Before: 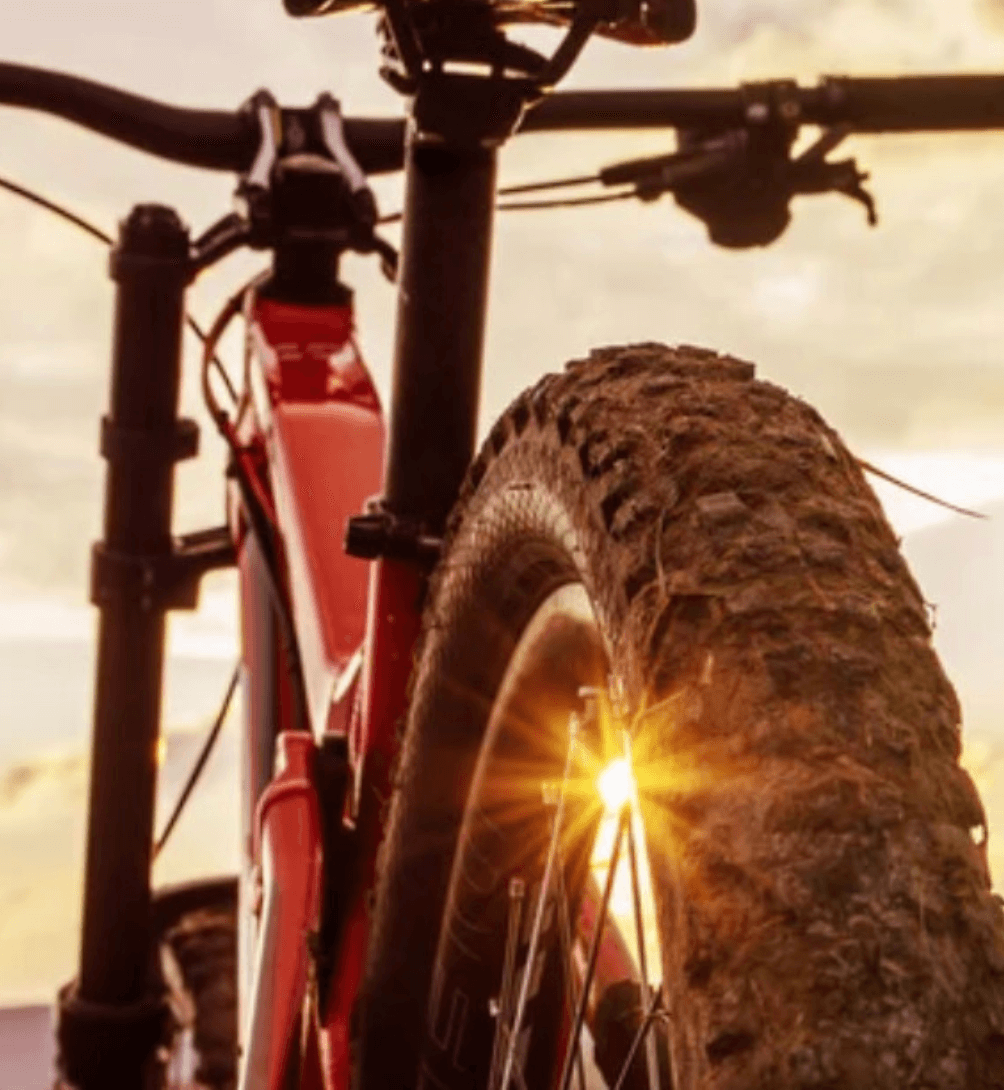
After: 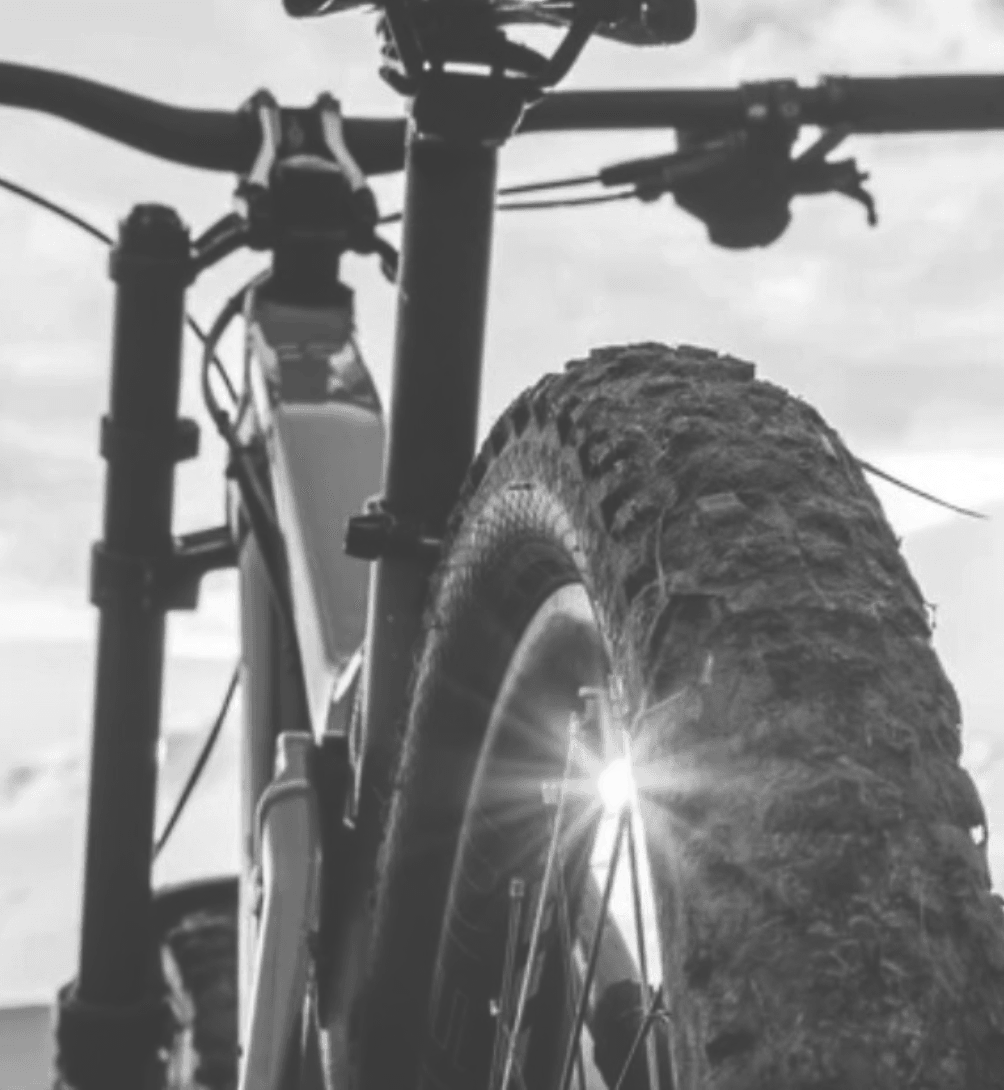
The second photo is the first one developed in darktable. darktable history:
monochrome: on, module defaults
exposure: black level correction -0.041, exposure 0.064 EV, compensate highlight preservation false
